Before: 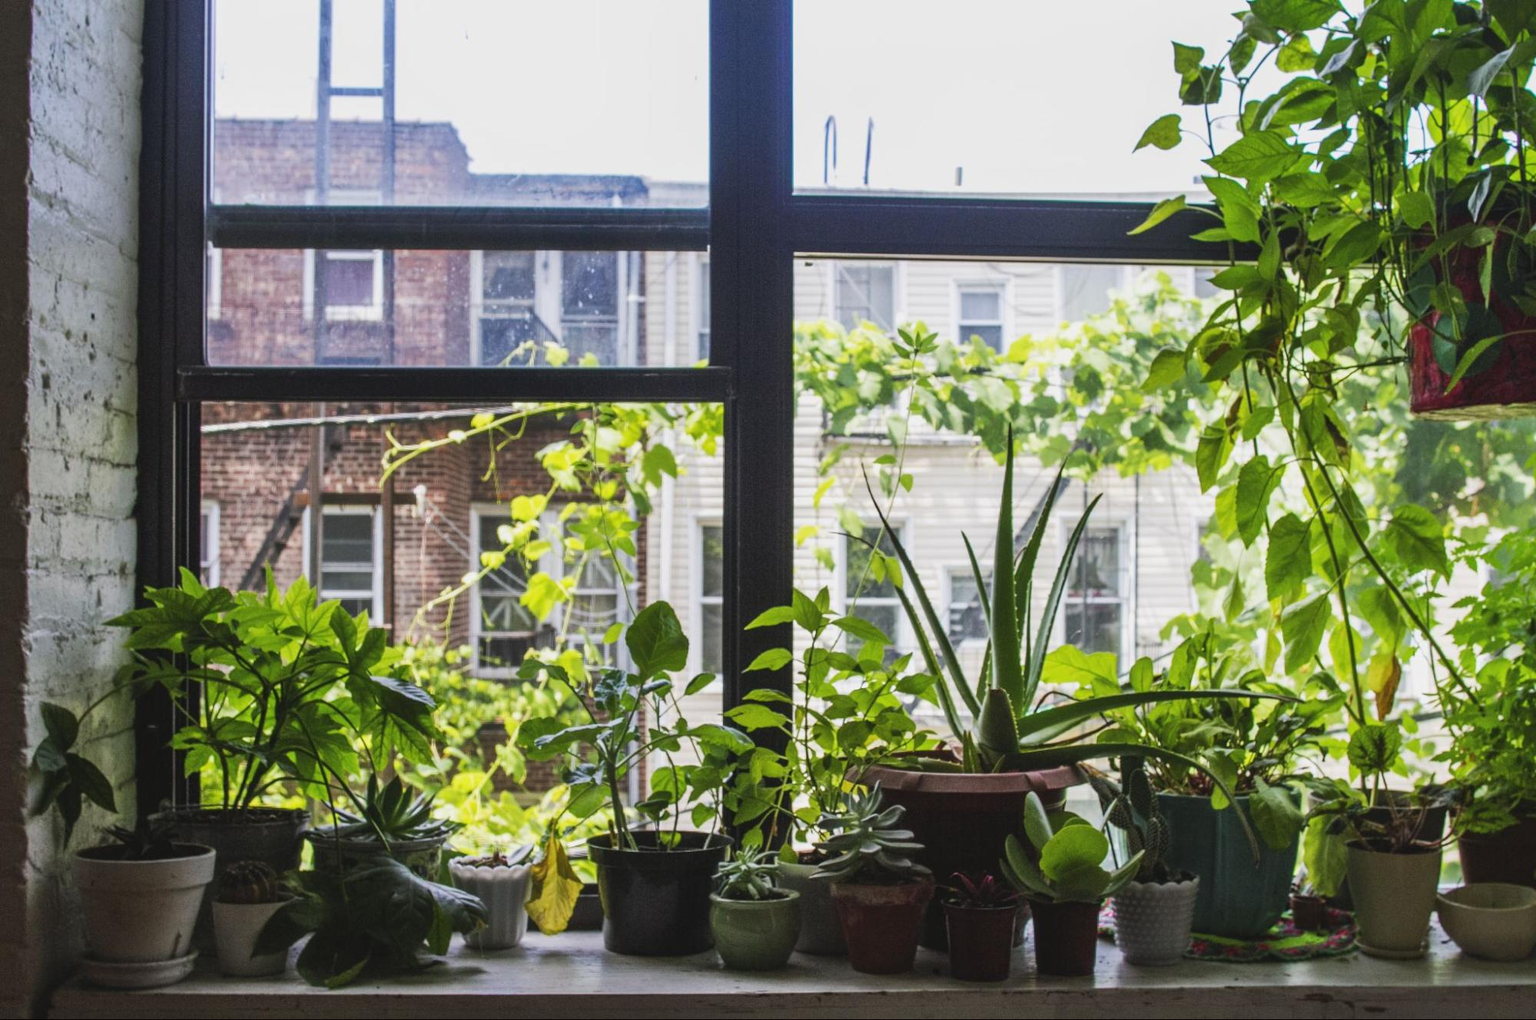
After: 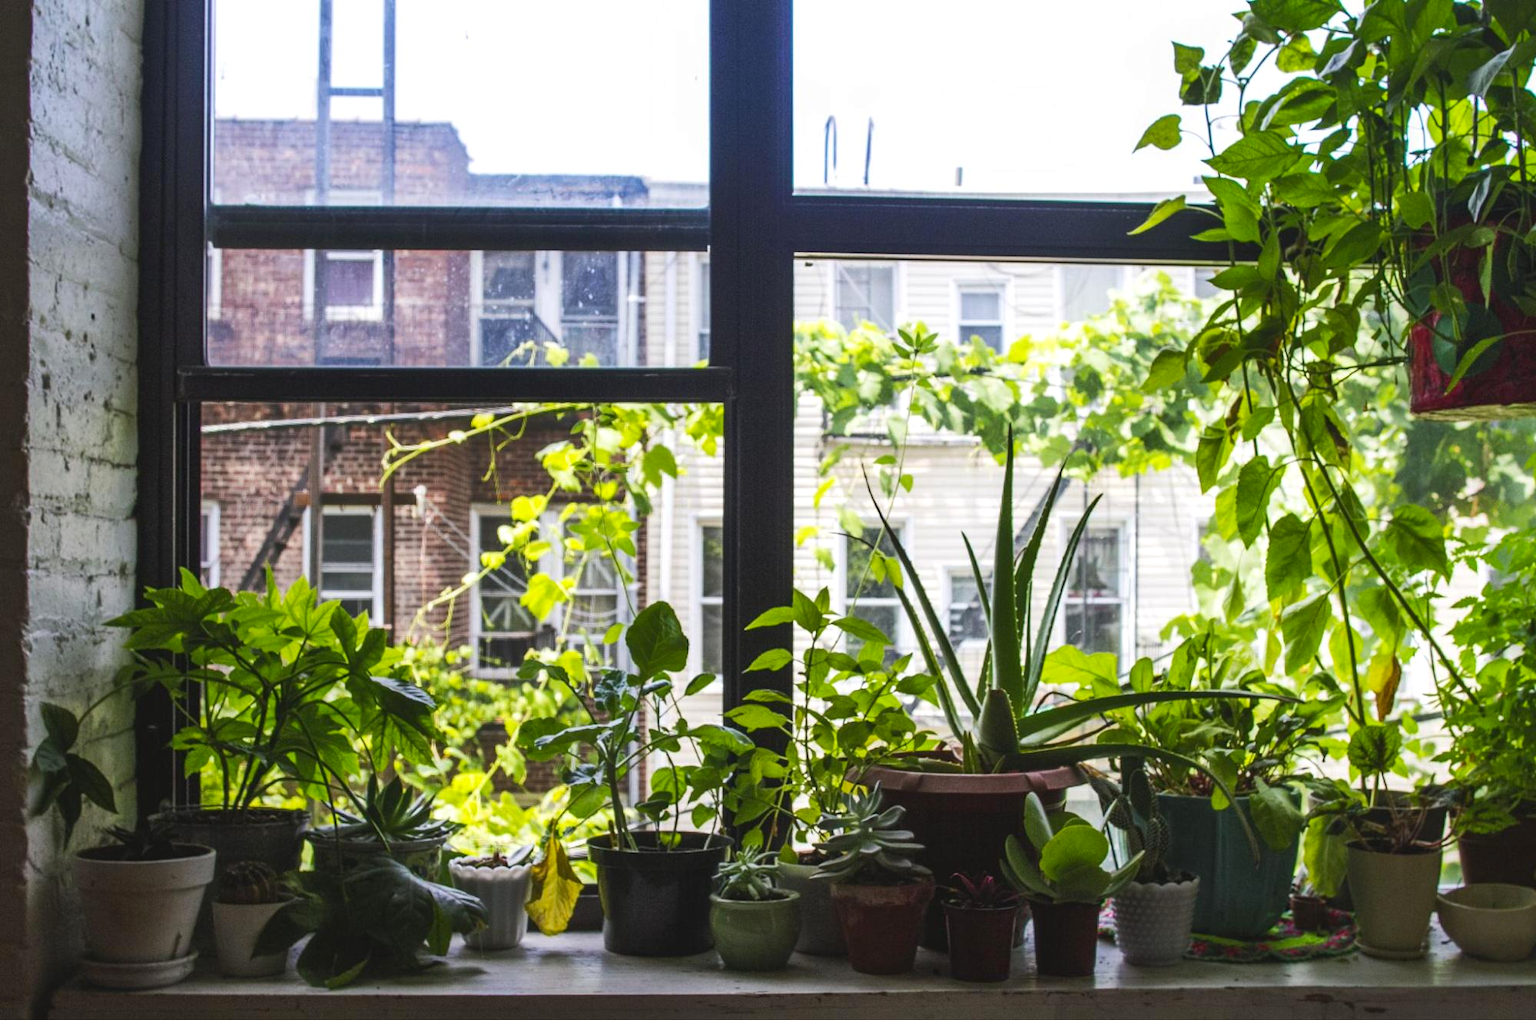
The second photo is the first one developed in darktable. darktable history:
tone equalizer: -8 EV -0.001 EV, -7 EV 0.001 EV, -6 EV -0.002 EV, -5 EV -0.003 EV, -4 EV -0.062 EV, -3 EV -0.222 EV, -2 EV -0.267 EV, -1 EV 0.105 EV, +0 EV 0.303 EV
color balance rgb: perceptual saturation grading › global saturation 10%, global vibrance 10%
